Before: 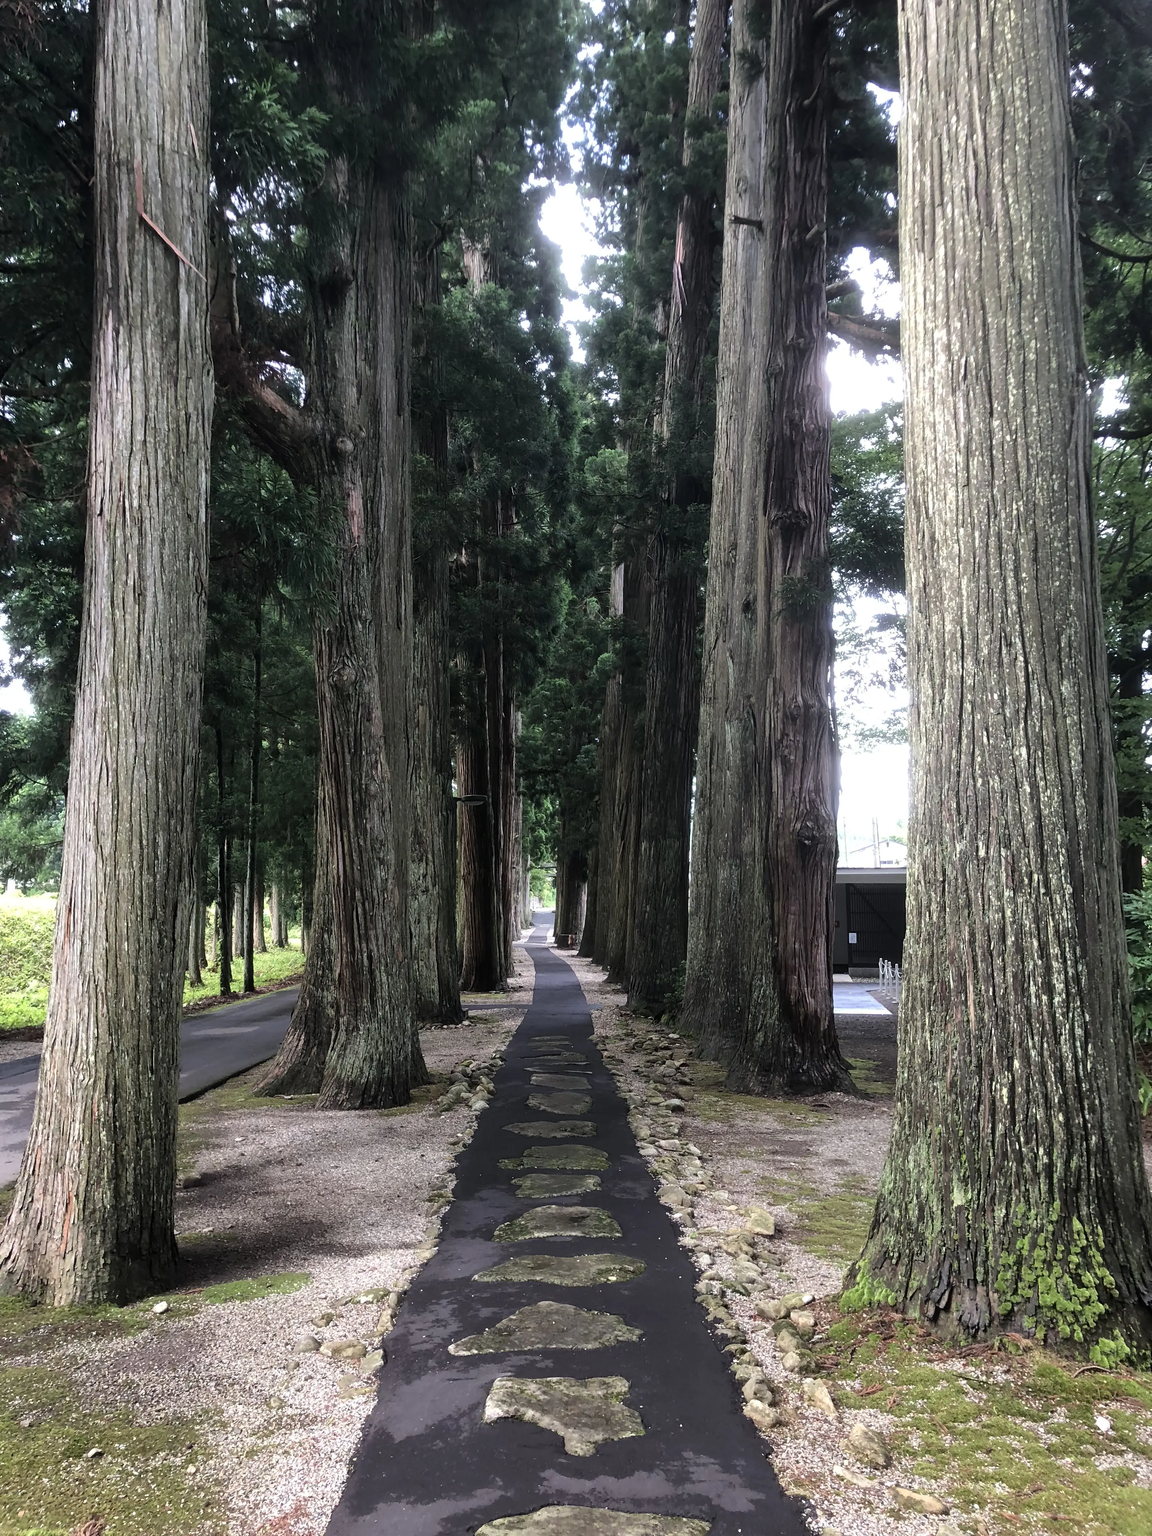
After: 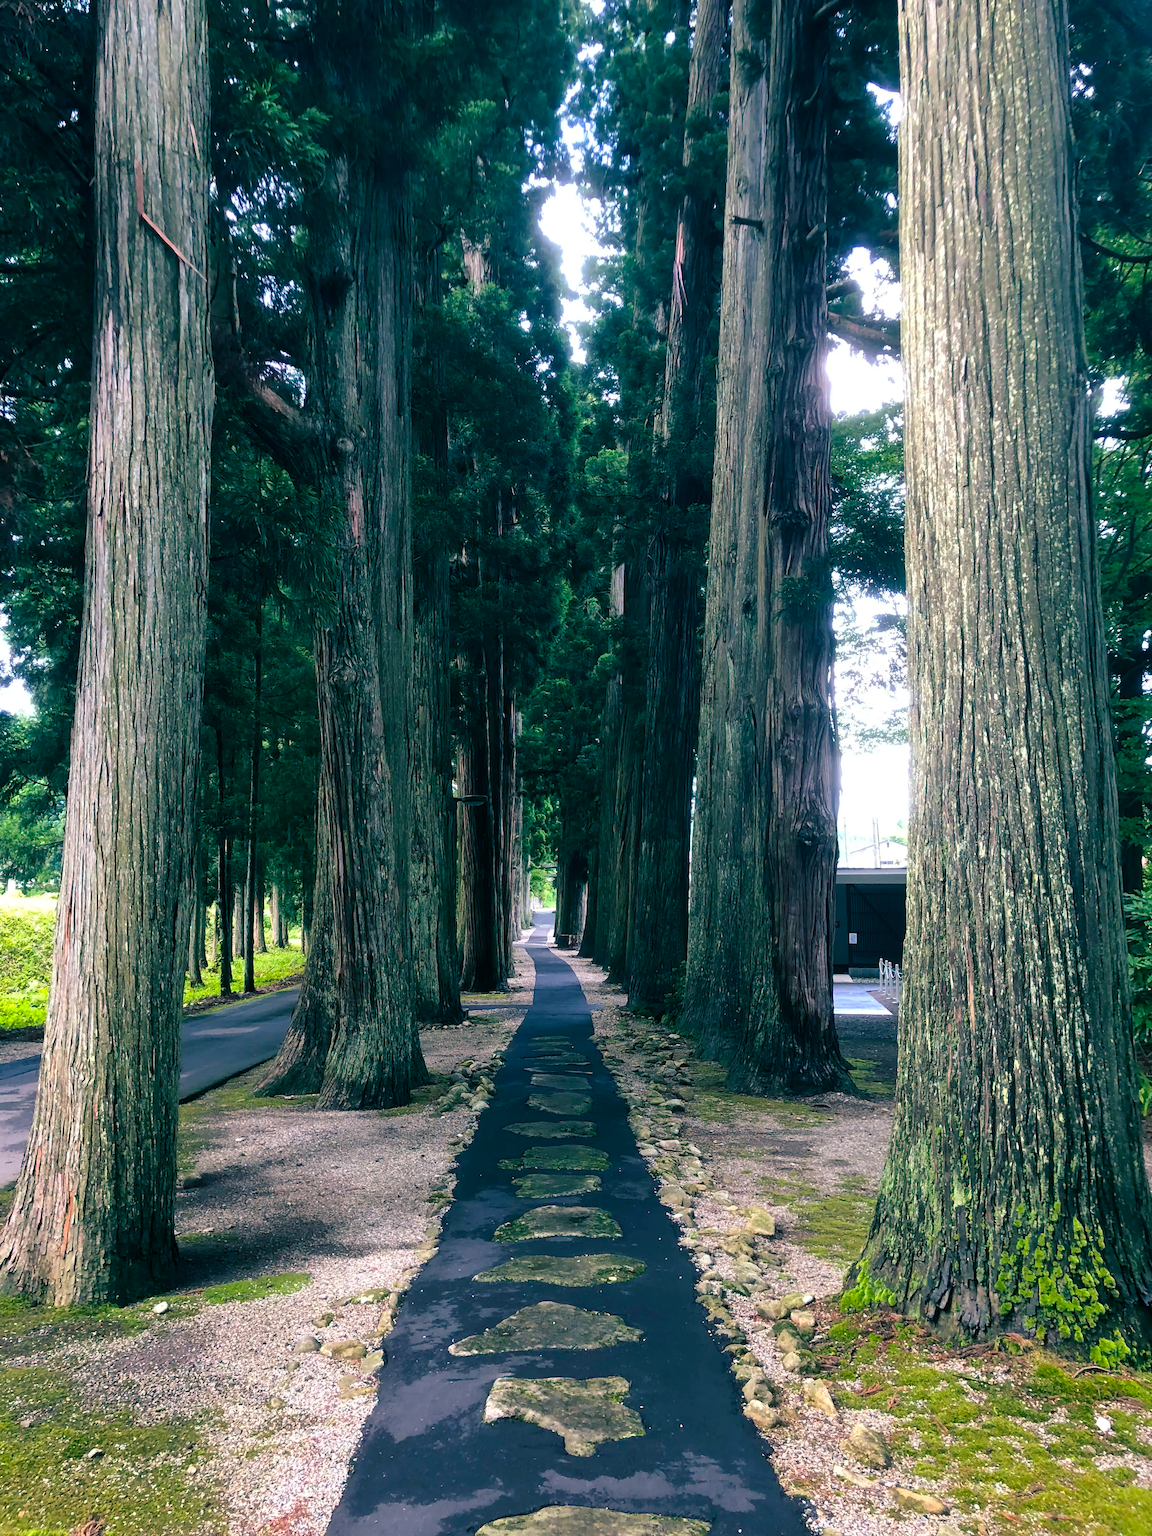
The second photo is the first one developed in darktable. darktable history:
color balance rgb: shadows lift › luminance -28.485%, shadows lift › chroma 10.193%, shadows lift › hue 229.45°, global offset › hue 170.29°, perceptual saturation grading › global saturation 42.206%, global vibrance 20%
